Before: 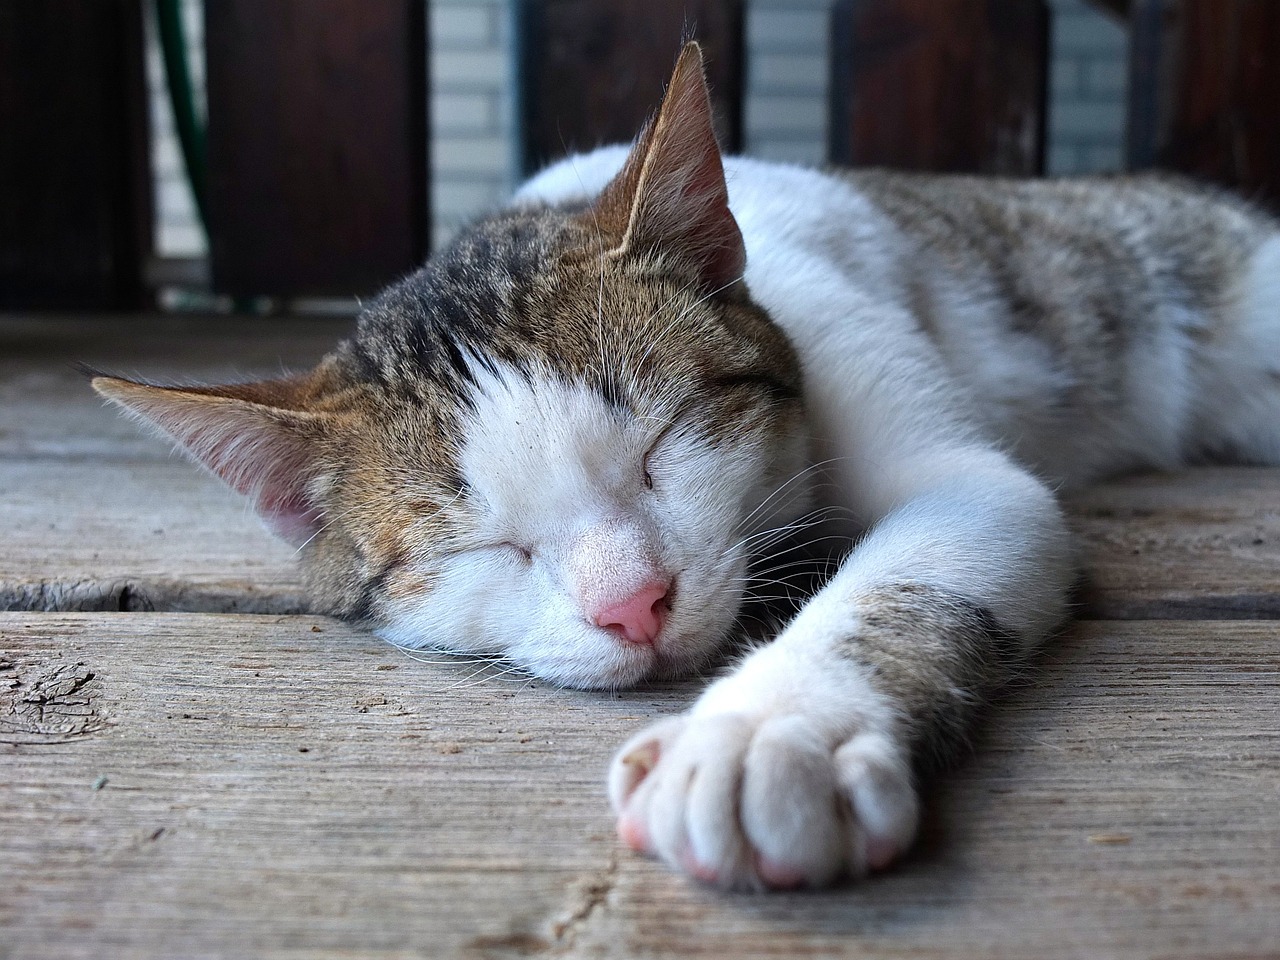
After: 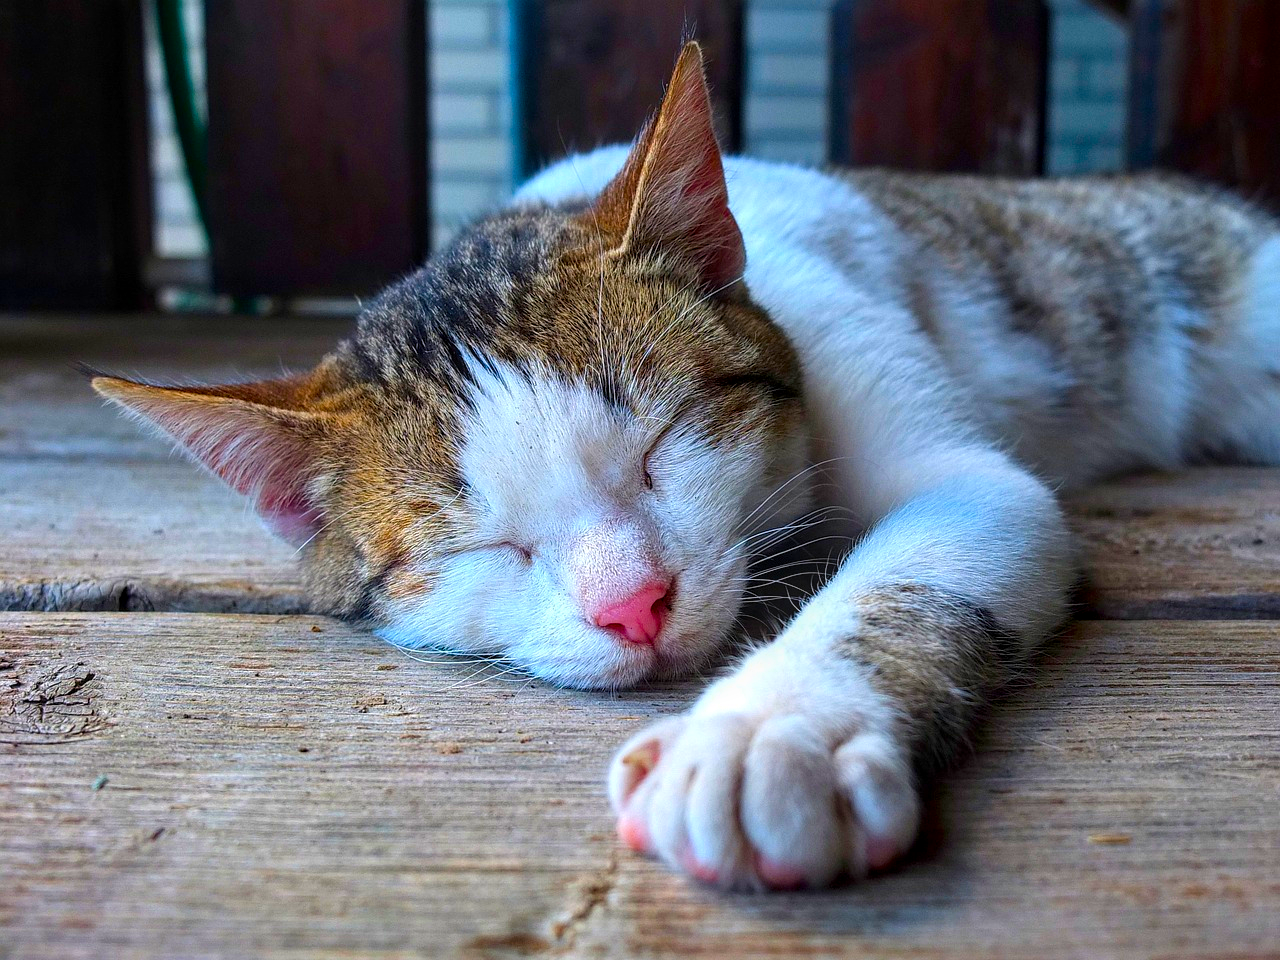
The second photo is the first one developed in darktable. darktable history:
contrast brightness saturation: saturation 0.5
local contrast: on, module defaults
color balance rgb: perceptual saturation grading › global saturation 30%, global vibrance 20%
